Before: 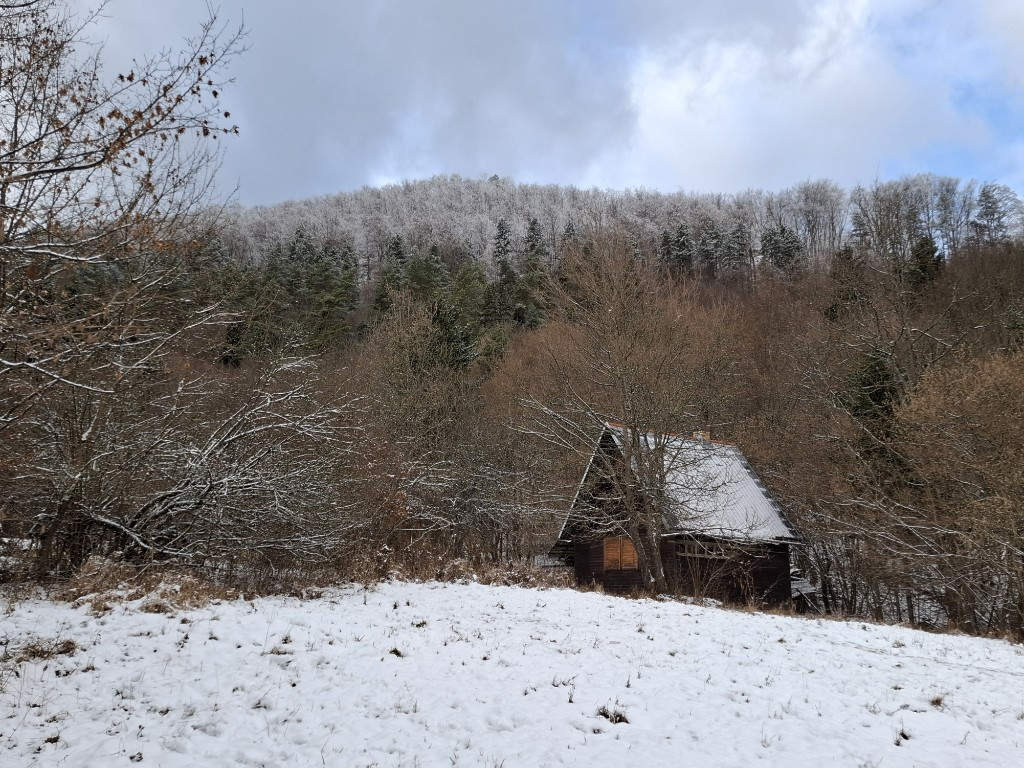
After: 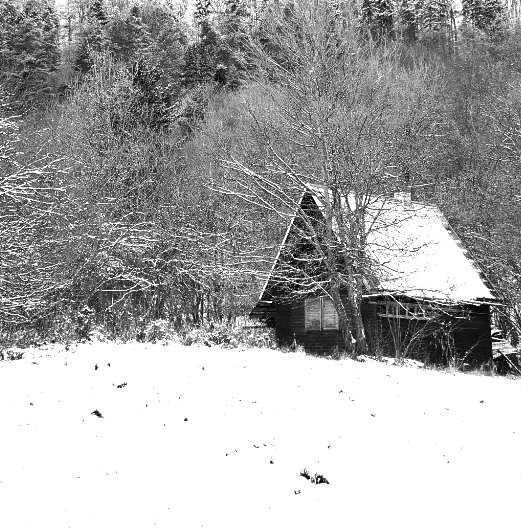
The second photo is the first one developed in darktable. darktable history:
crop and rotate: left 29.237%, top 31.152%, right 19.807%
tone equalizer: -8 EV -0.75 EV, -7 EV -0.7 EV, -6 EV -0.6 EV, -5 EV -0.4 EV, -3 EV 0.4 EV, -2 EV 0.6 EV, -1 EV 0.7 EV, +0 EV 0.75 EV, edges refinement/feathering 500, mask exposure compensation -1.57 EV, preserve details no
monochrome: on, module defaults
grain: on, module defaults
exposure: black level correction 0, exposure 1.3 EV, compensate exposure bias true, compensate highlight preservation false
